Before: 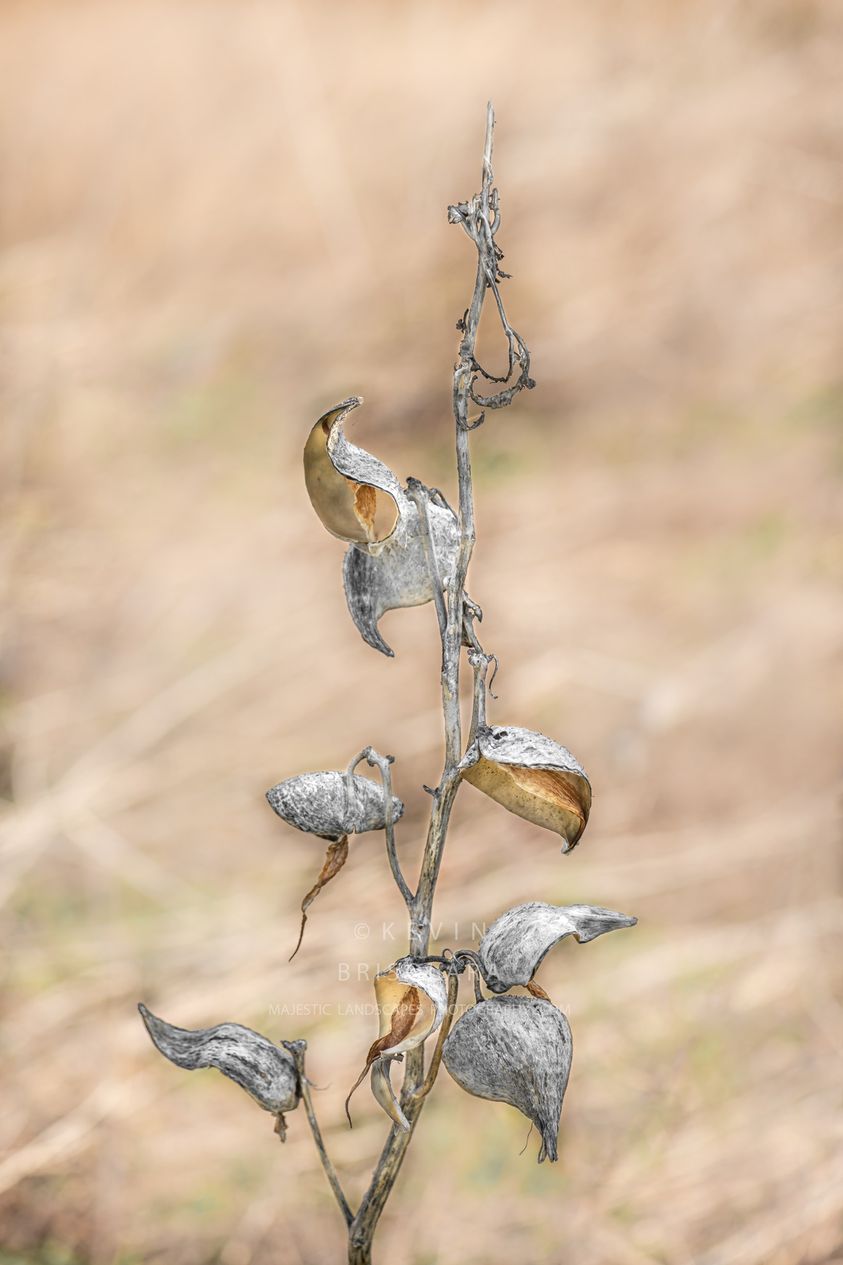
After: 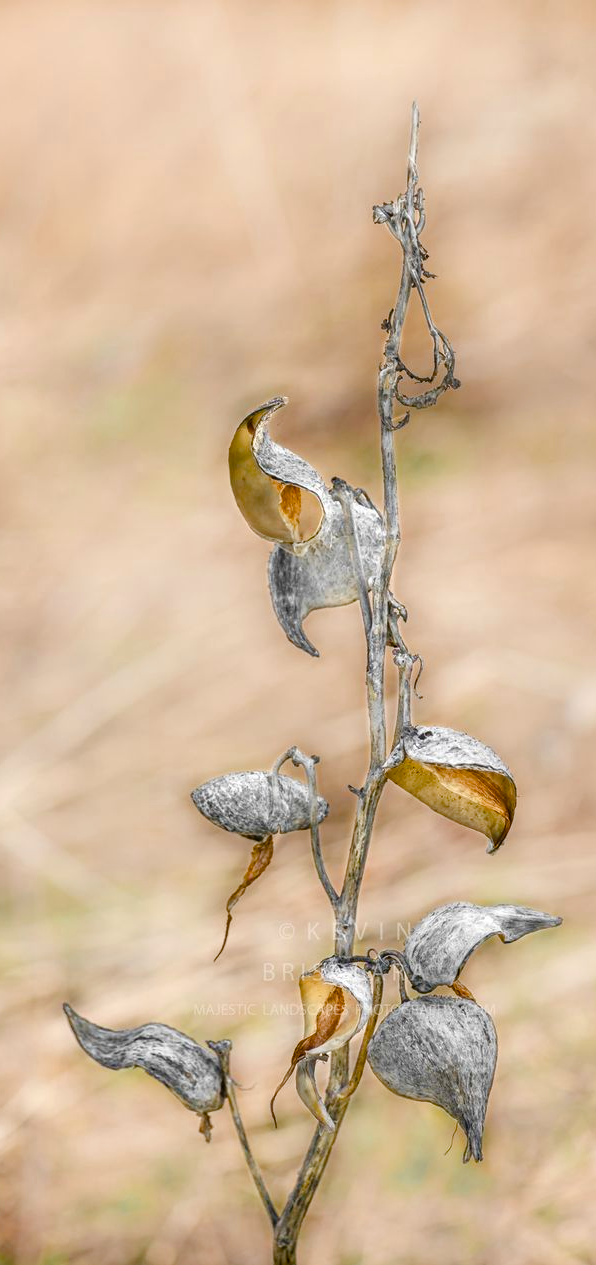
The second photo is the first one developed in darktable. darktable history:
color balance rgb: perceptual saturation grading › global saturation 56.156%, perceptual saturation grading › highlights -50.374%, perceptual saturation grading › mid-tones 39.414%, perceptual saturation grading › shadows 30.71%
crop and rotate: left 8.983%, right 20.275%
